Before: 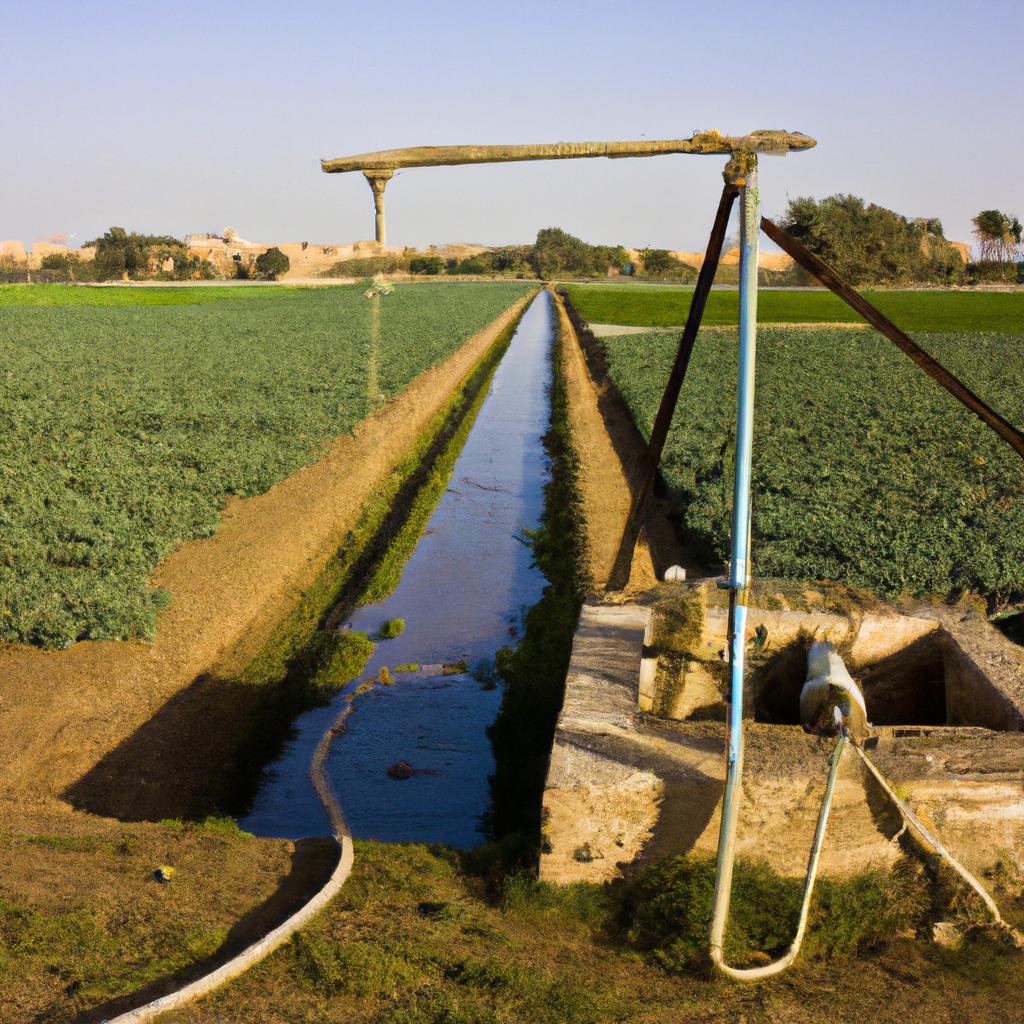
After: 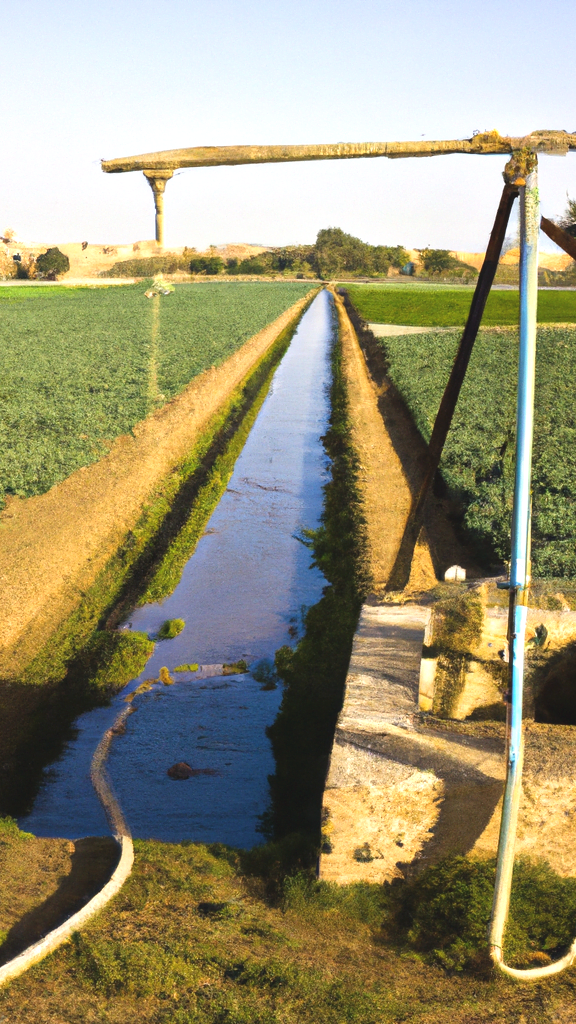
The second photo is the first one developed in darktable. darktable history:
exposure: black level correction -0.005, exposure 0.622 EV, compensate highlight preservation false
crop: left 21.496%, right 22.254%
